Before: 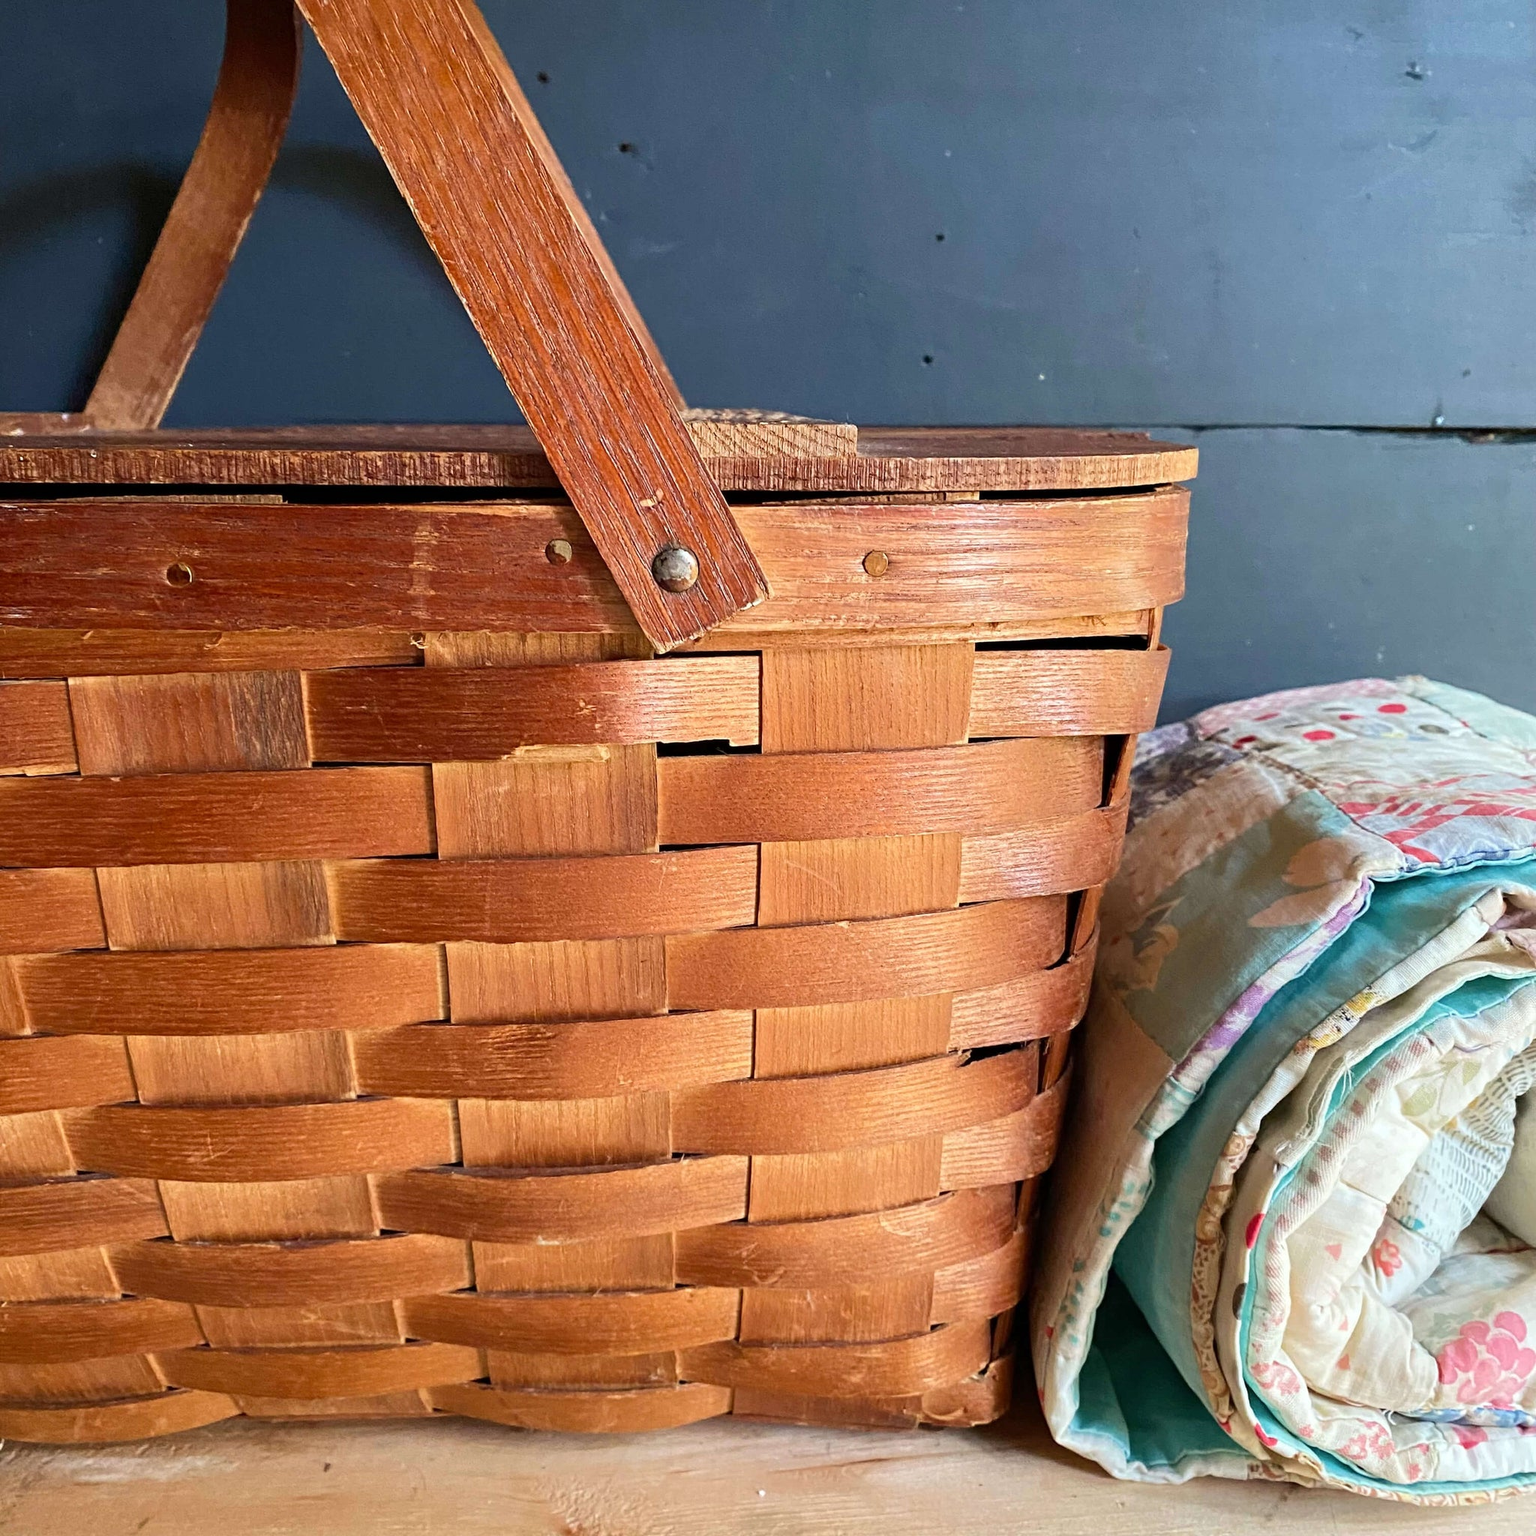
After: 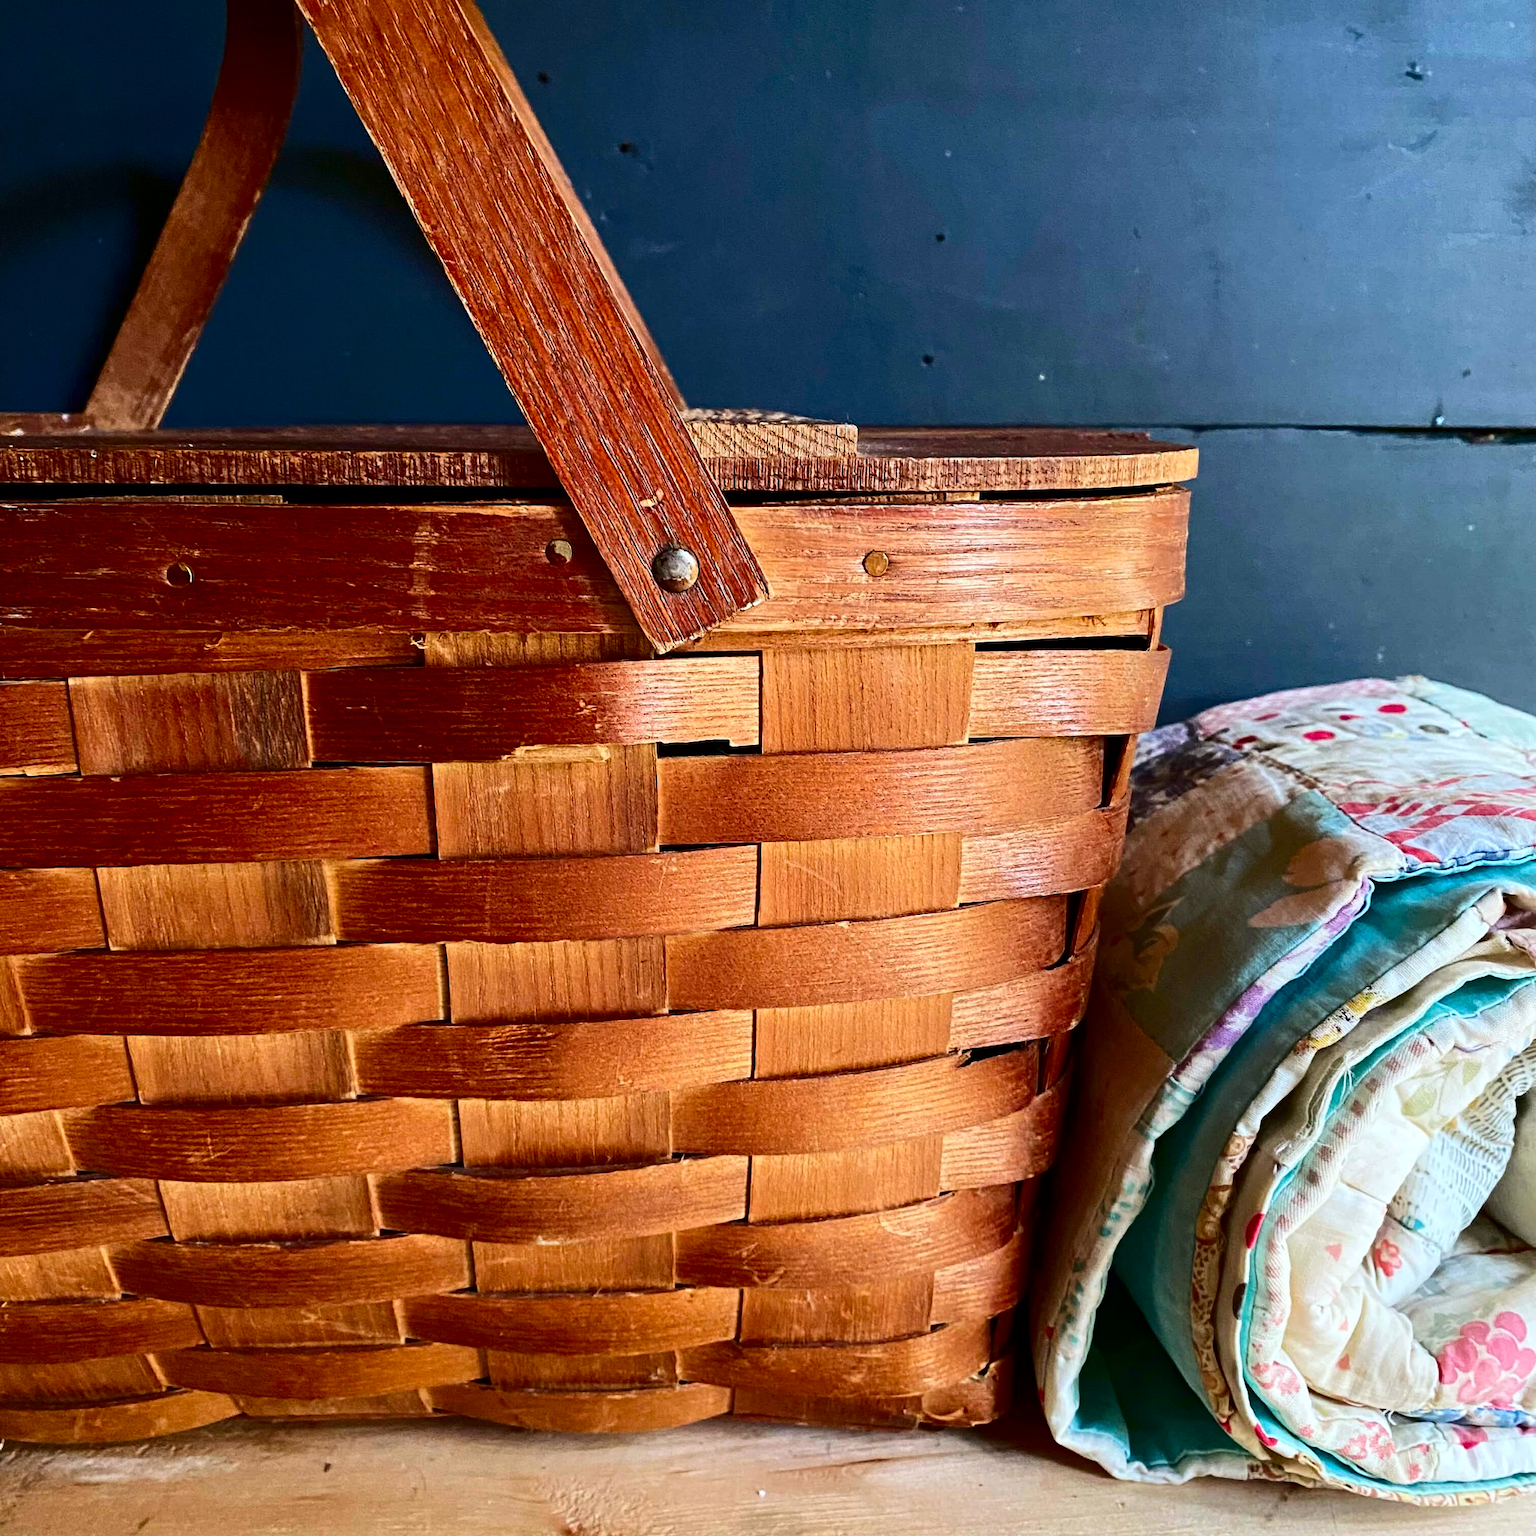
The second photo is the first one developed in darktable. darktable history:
white balance: red 0.98, blue 1.034
contrast brightness saturation: contrast 0.22, brightness -0.19, saturation 0.24
